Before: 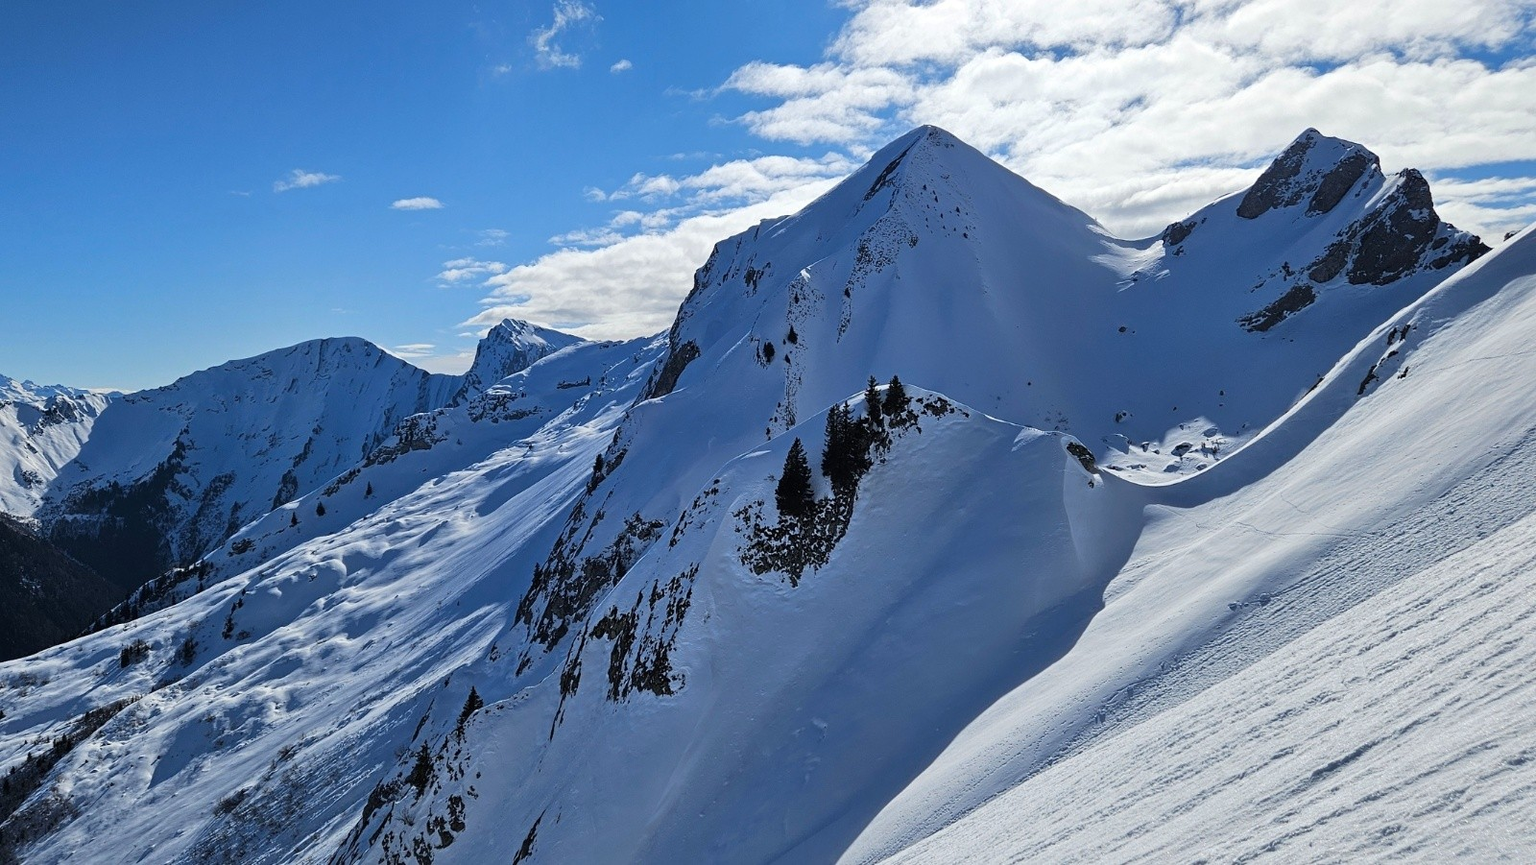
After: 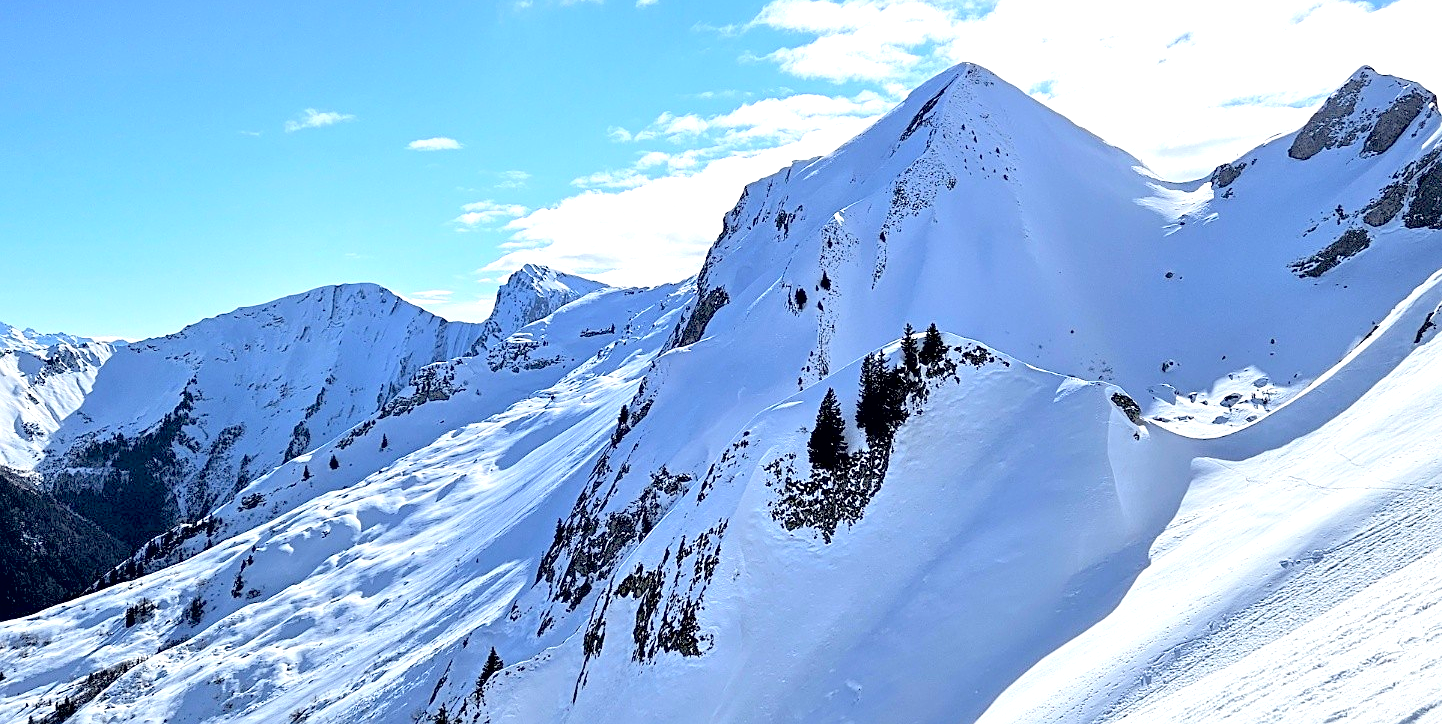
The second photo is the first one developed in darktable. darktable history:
crop: top 7.55%, right 9.855%, bottom 12.051%
contrast brightness saturation: brightness 0.284
exposure: black level correction 0.008, exposure 0.98 EV, compensate exposure bias true, compensate highlight preservation false
sharpen: on, module defaults
